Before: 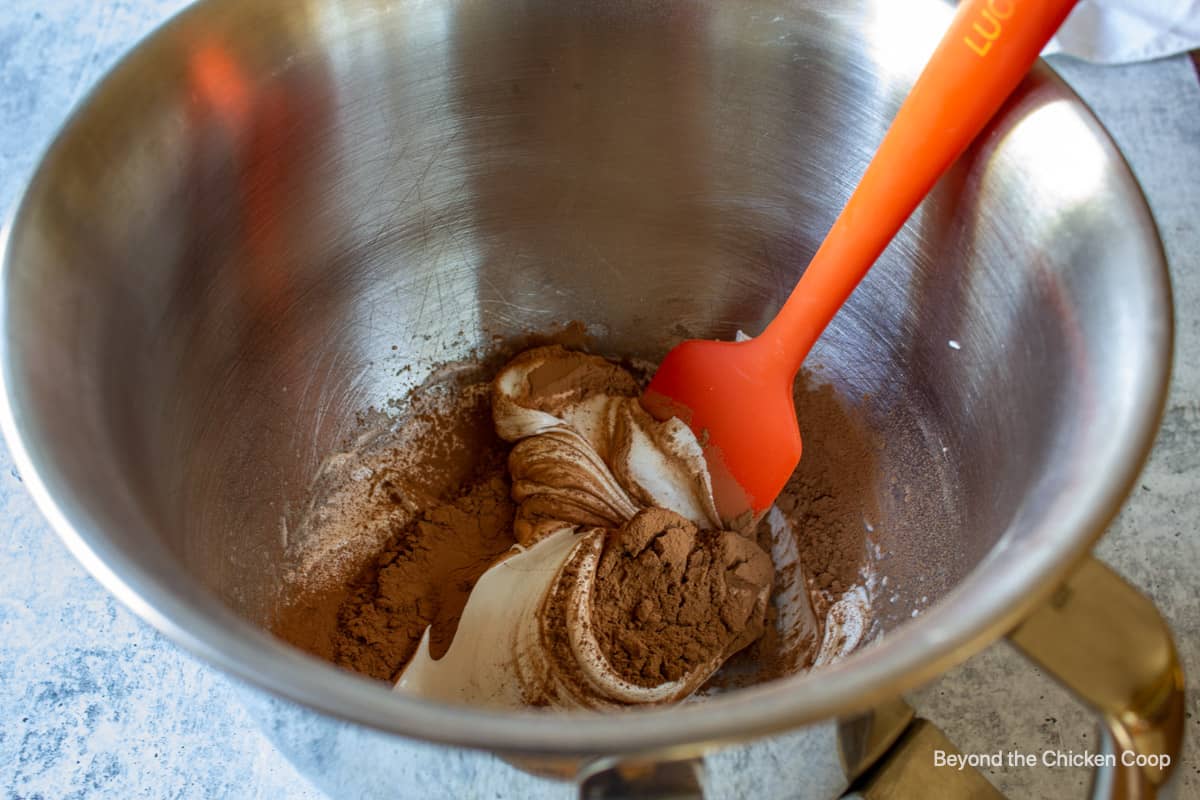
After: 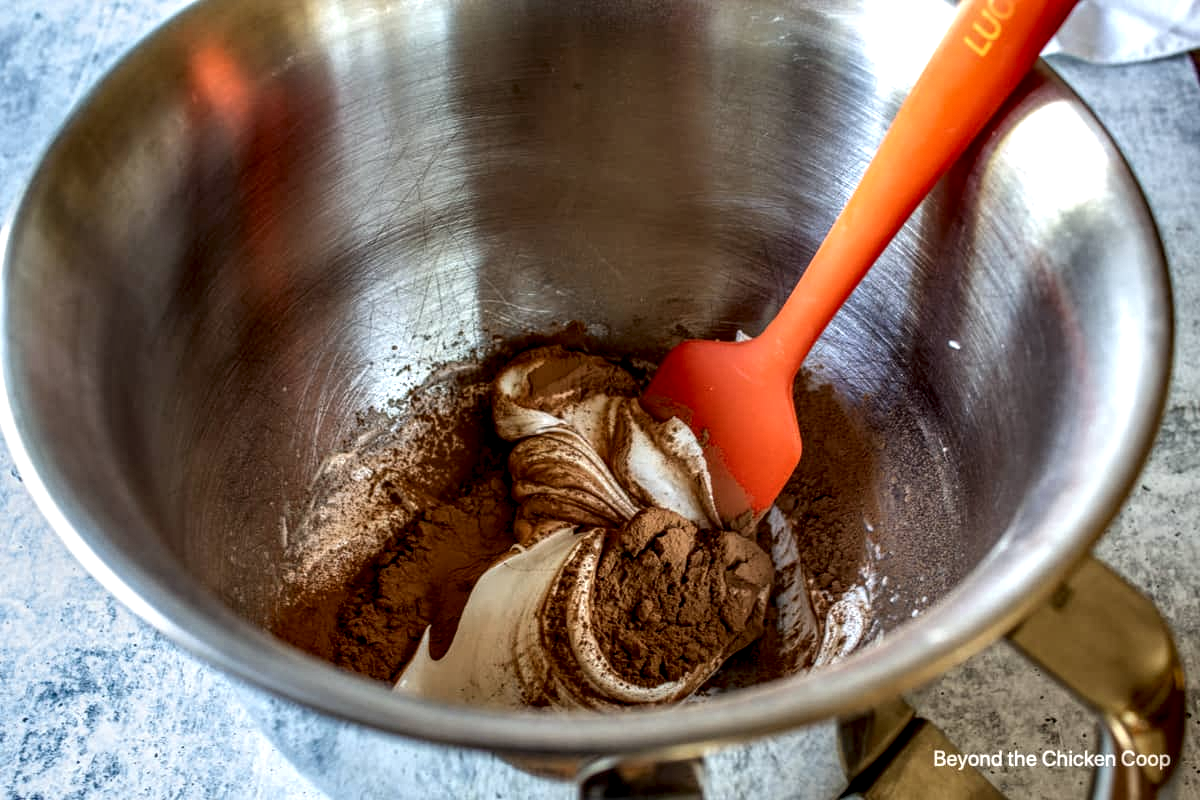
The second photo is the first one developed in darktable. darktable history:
local contrast: highlights 18%, detail 188%
